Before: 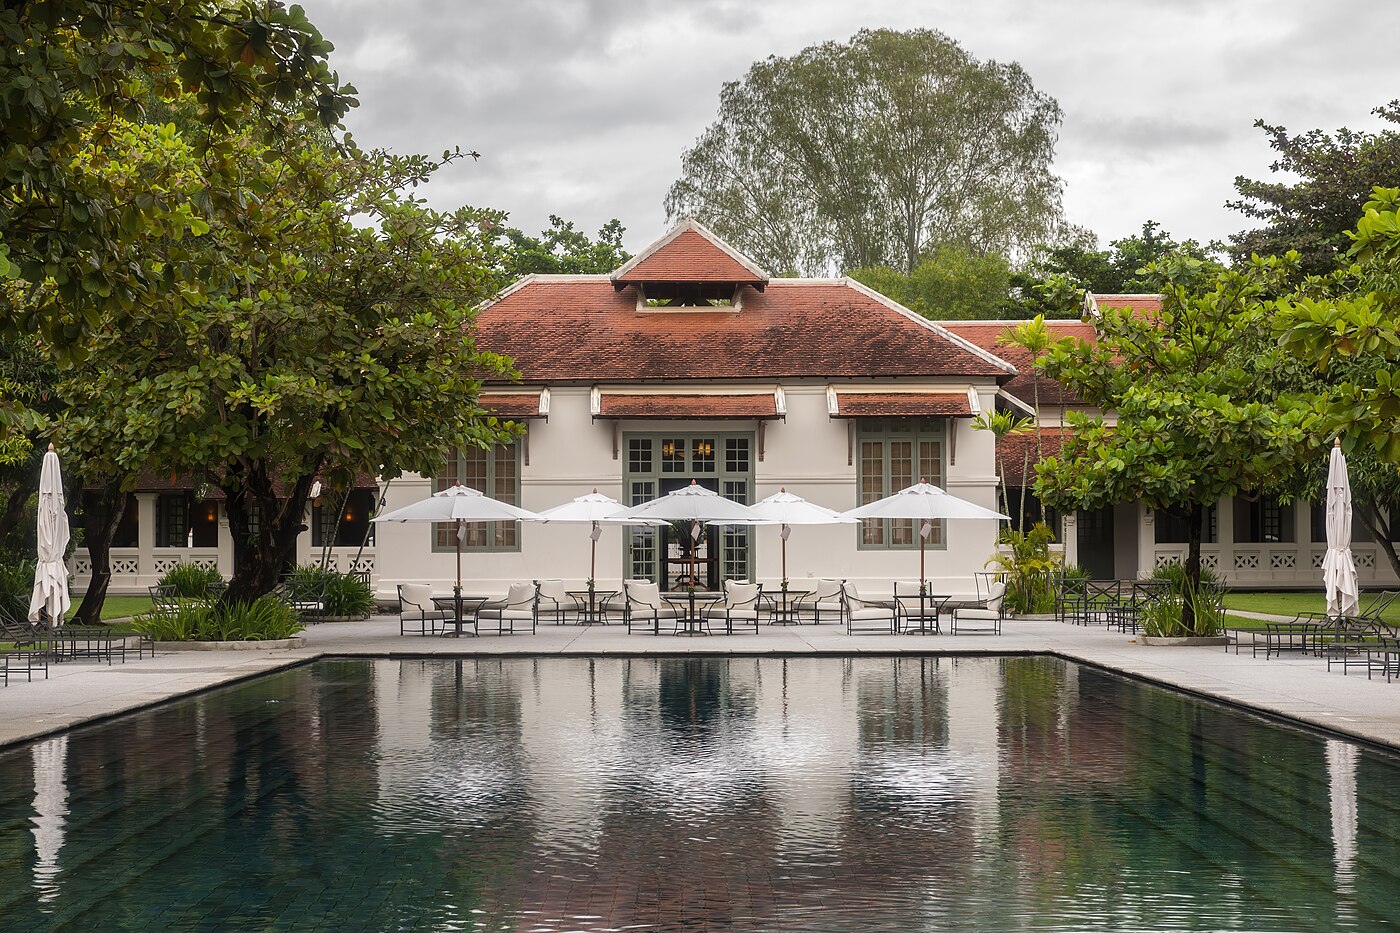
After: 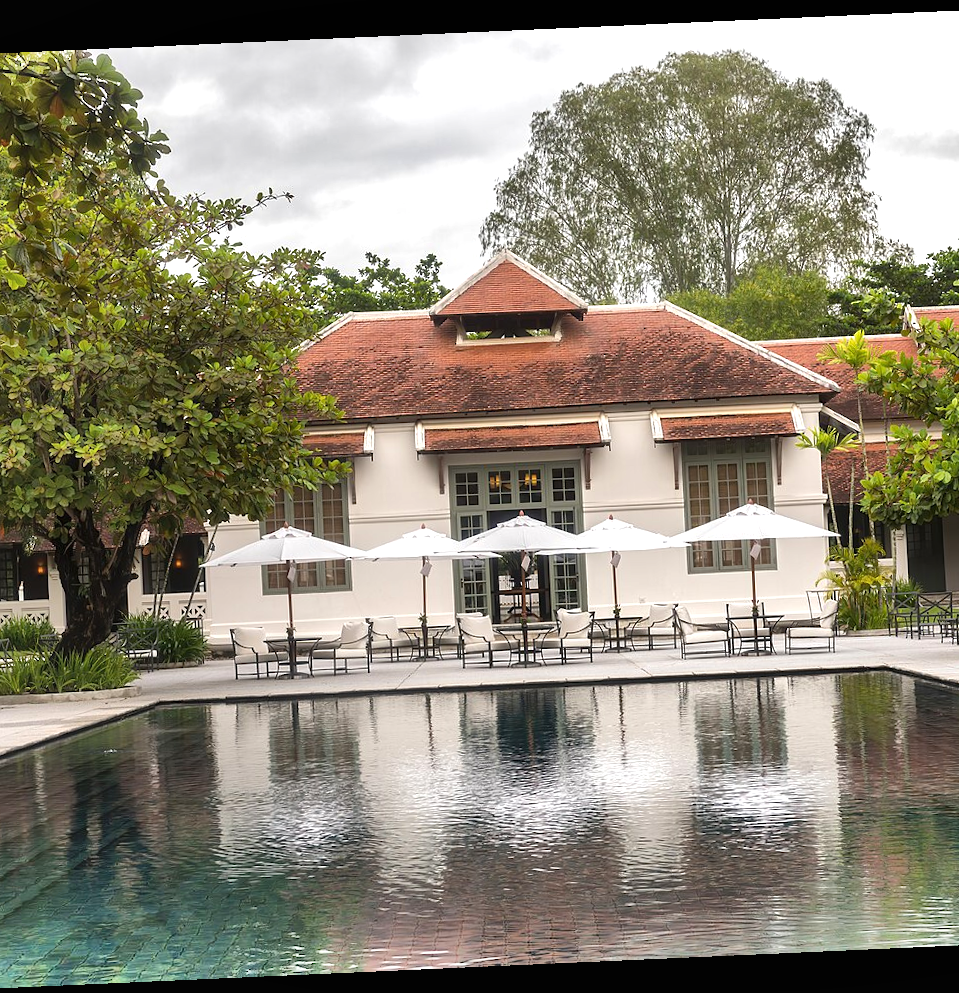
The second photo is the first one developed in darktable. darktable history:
rotate and perspective: rotation -2.56°, automatic cropping off
exposure: black level correction 0, exposure 0.5 EV, compensate highlight preservation false
shadows and highlights: shadows 75, highlights -60.85, soften with gaussian
crop and rotate: left 13.409%, right 19.924%
